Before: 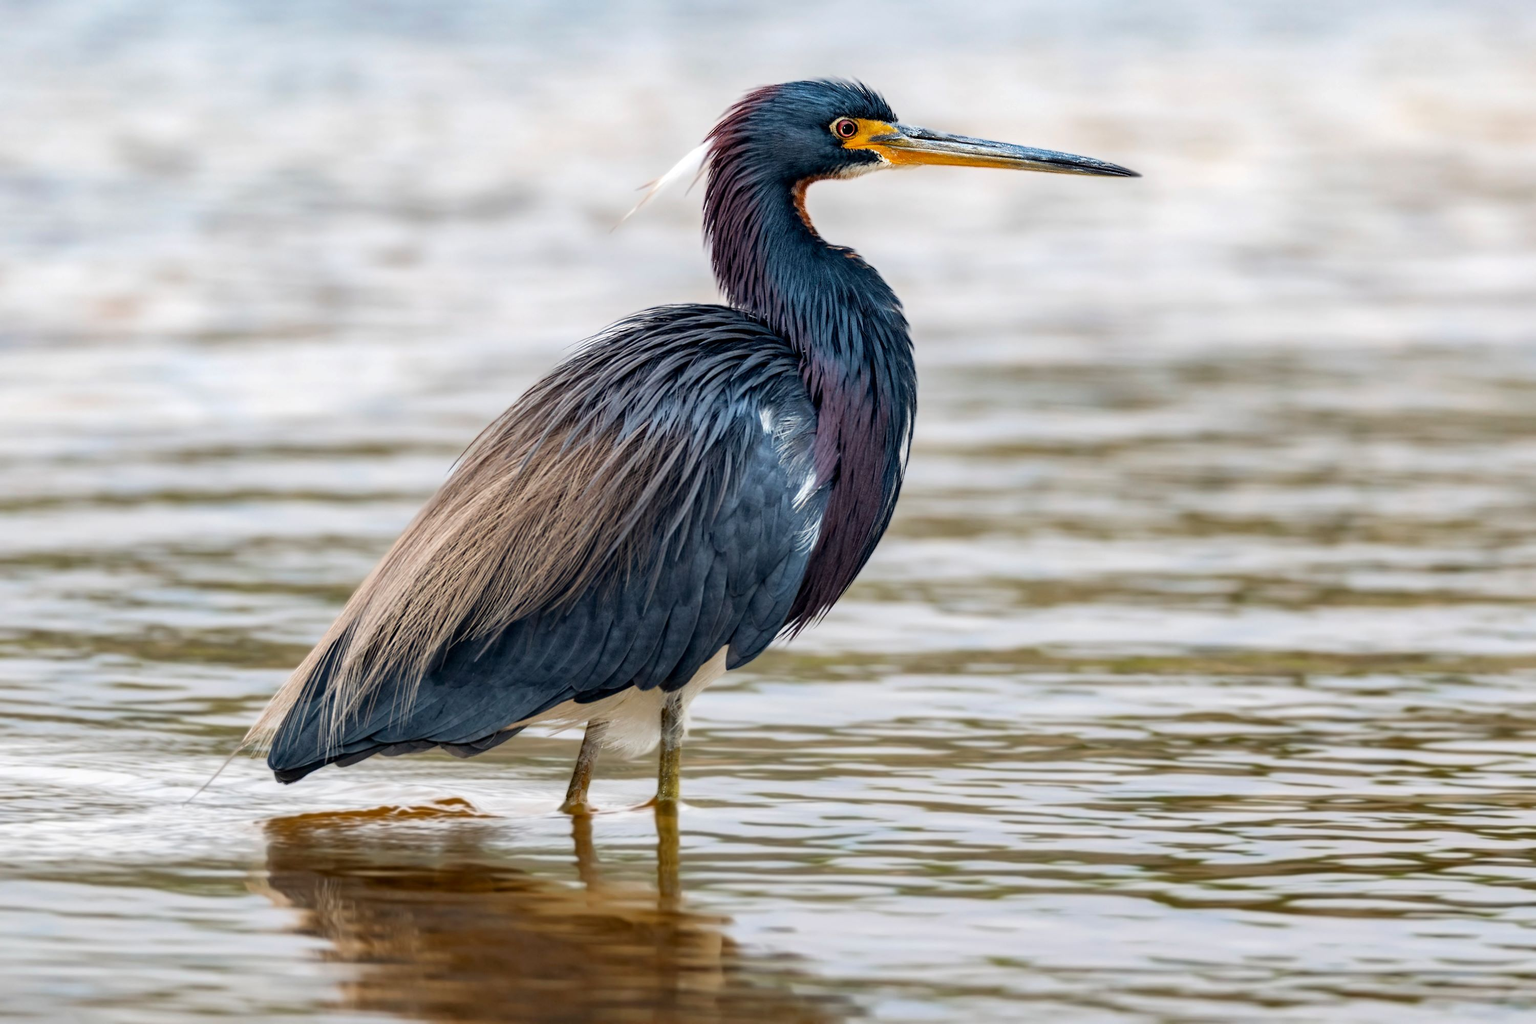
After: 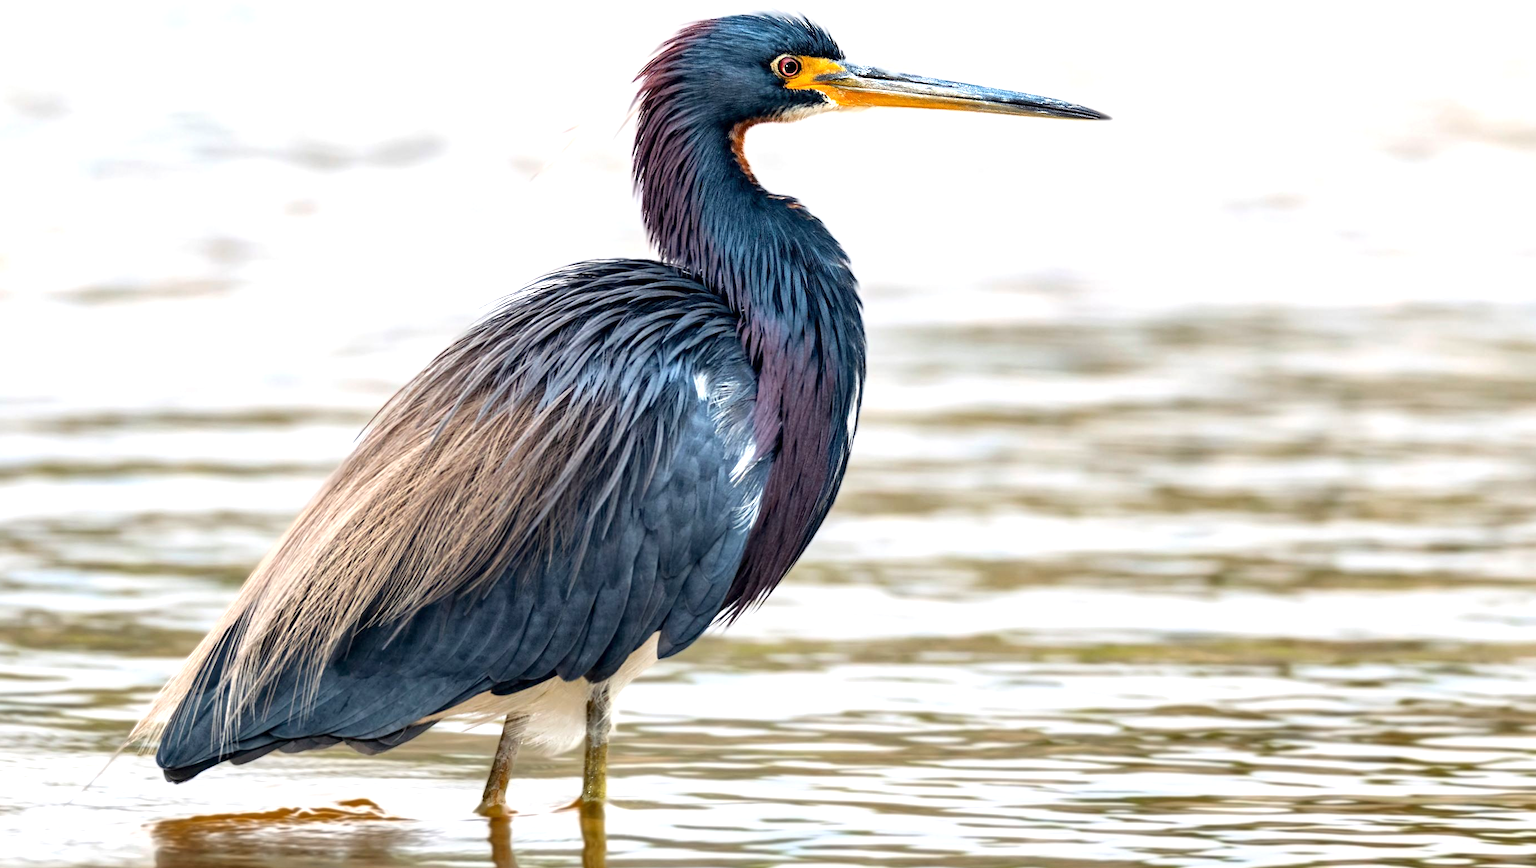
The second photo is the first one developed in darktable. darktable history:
exposure: exposure 0.74 EV, compensate highlight preservation false
crop: left 8.155%, top 6.611%, bottom 15.385%
